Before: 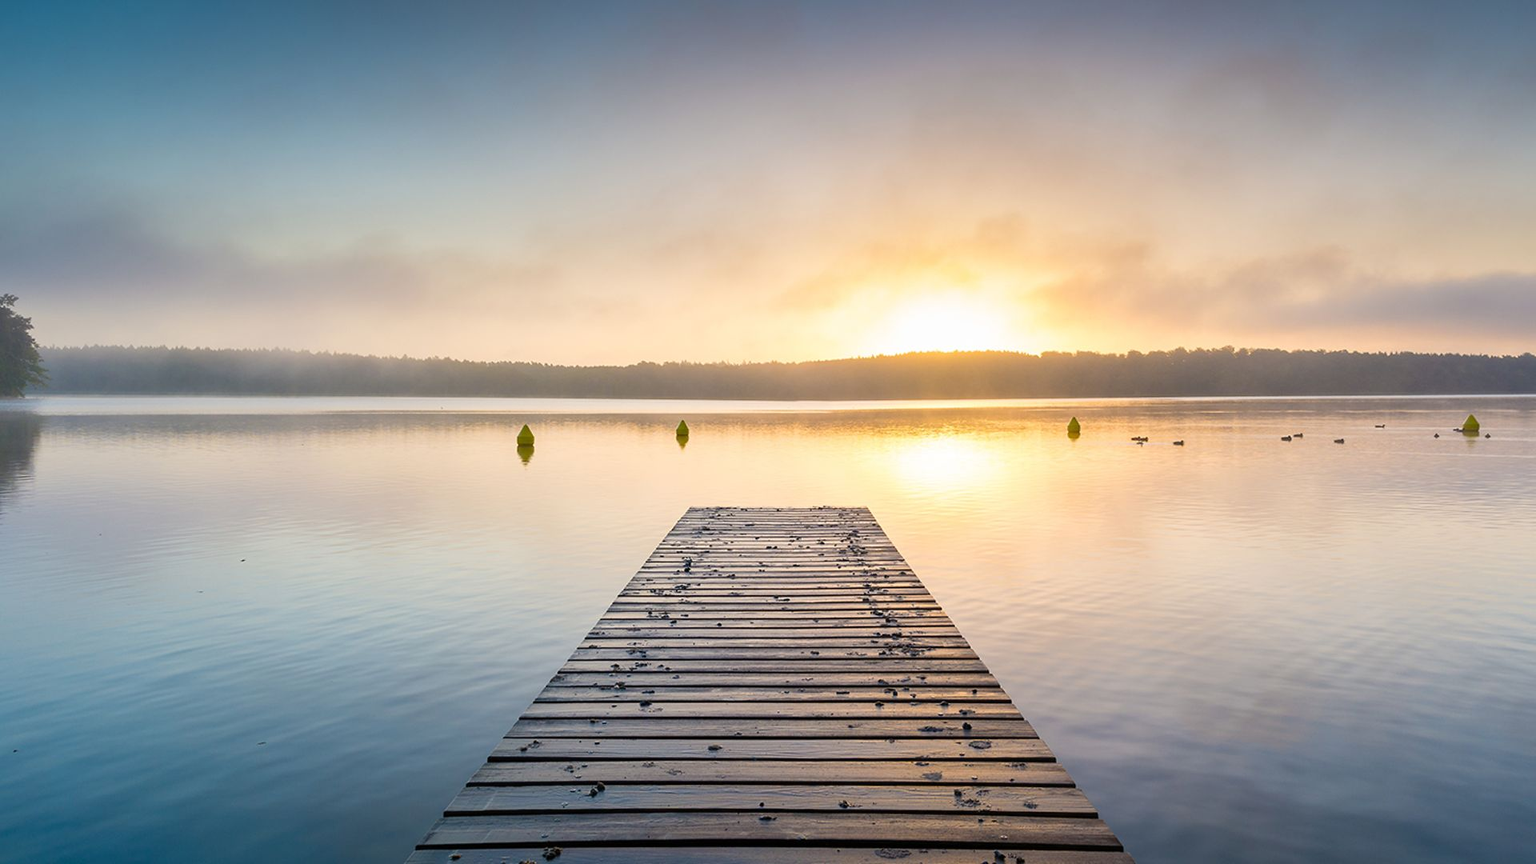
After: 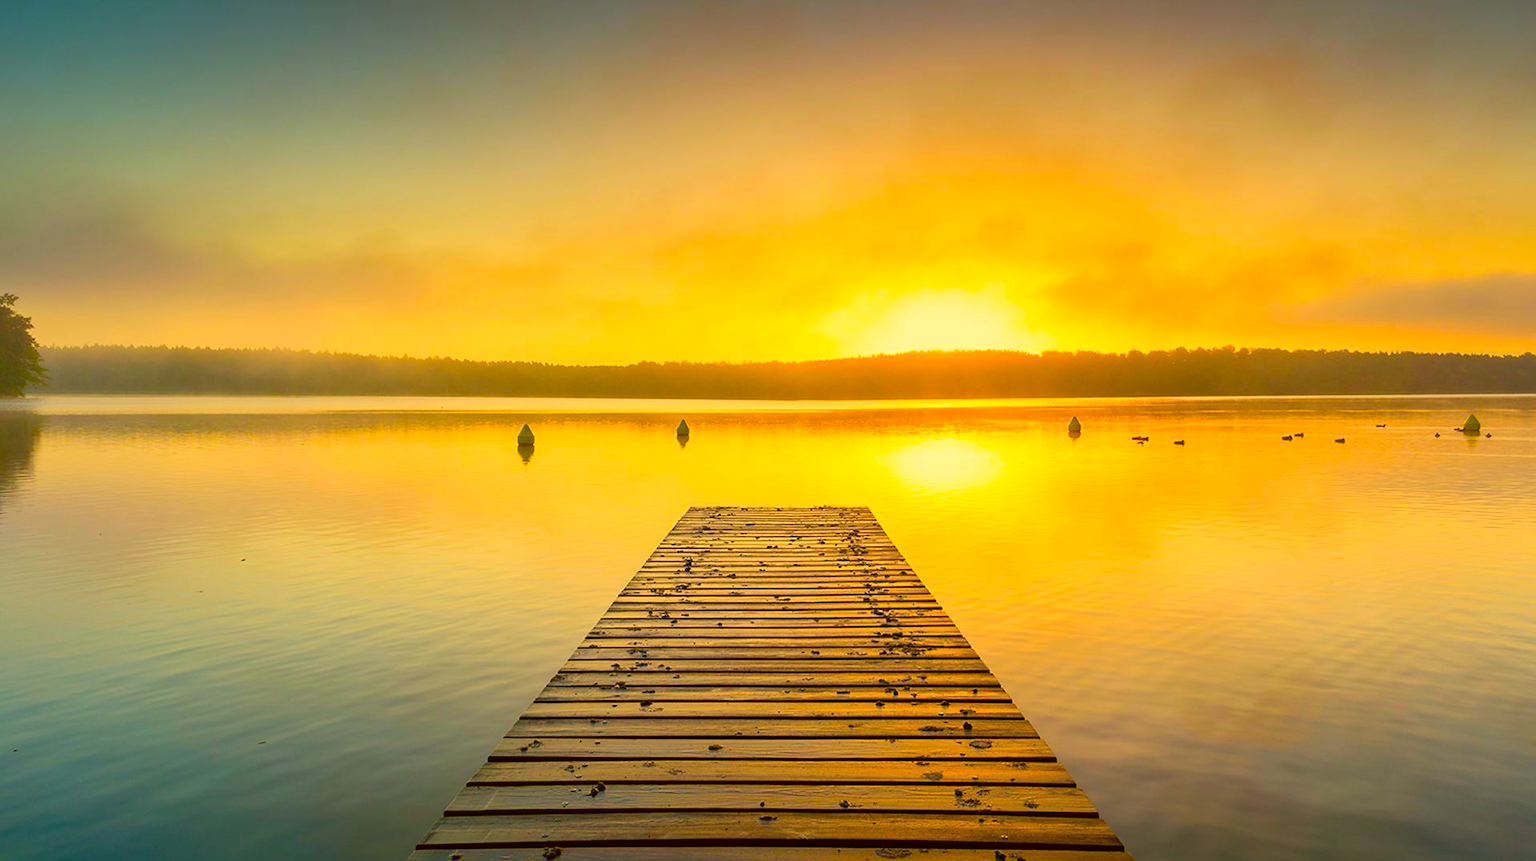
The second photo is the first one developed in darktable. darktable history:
color correction: highlights a* 11, highlights b* 30.21, shadows a* 2.65, shadows b* 17.95, saturation 1.73
crop: top 0.173%, bottom 0.186%
color calibration: output colorfulness [0, 0.315, 0, 0], illuminant Planckian (black body), x 0.351, y 0.351, temperature 4753.91 K
